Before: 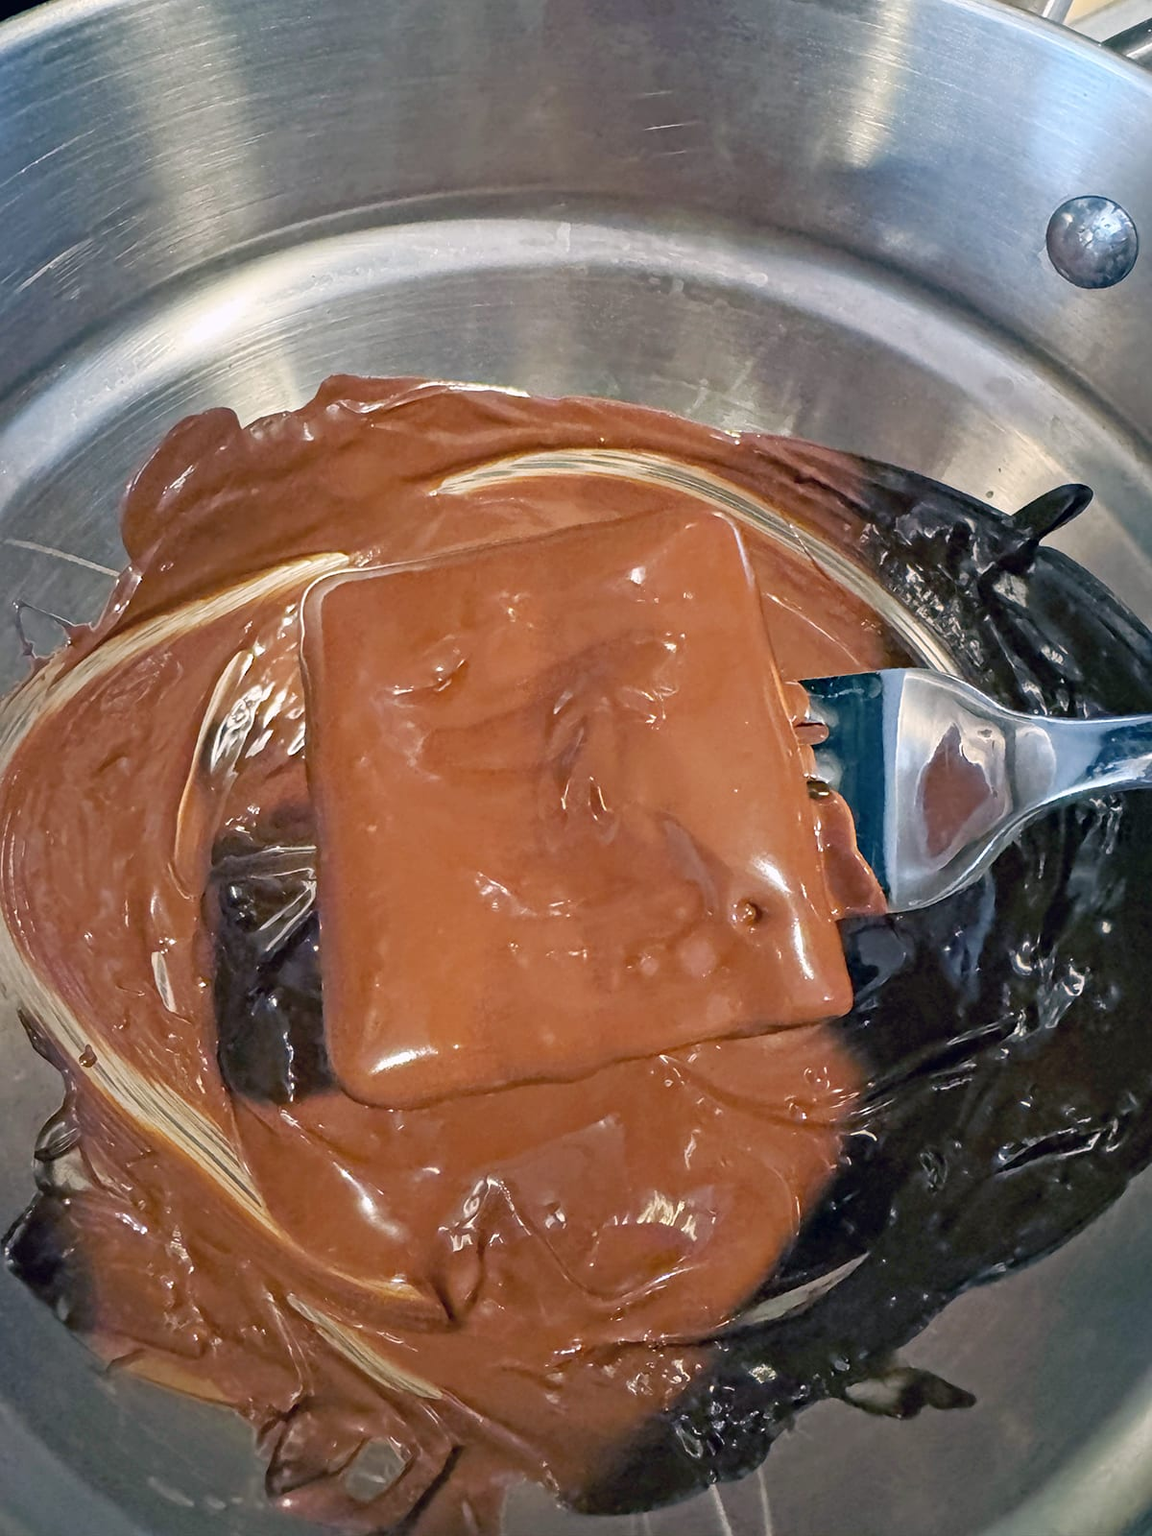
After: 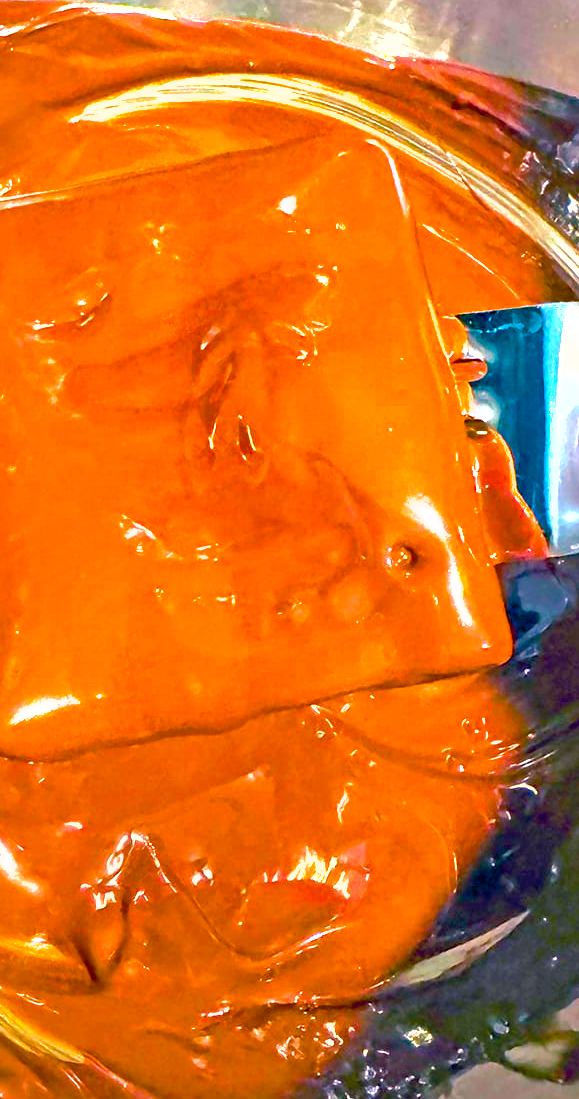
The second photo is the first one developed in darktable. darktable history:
crop: left 31.379%, top 24.658%, right 20.326%, bottom 6.628%
exposure: black level correction 0, exposure 0.5 EV, compensate exposure bias true, compensate highlight preservation false
shadows and highlights: on, module defaults
color balance rgb: linear chroma grading › global chroma 25%, perceptual saturation grading › global saturation 40%, perceptual saturation grading › highlights -50%, perceptual saturation grading › shadows 30%, perceptual brilliance grading › global brilliance 25%, global vibrance 60%
